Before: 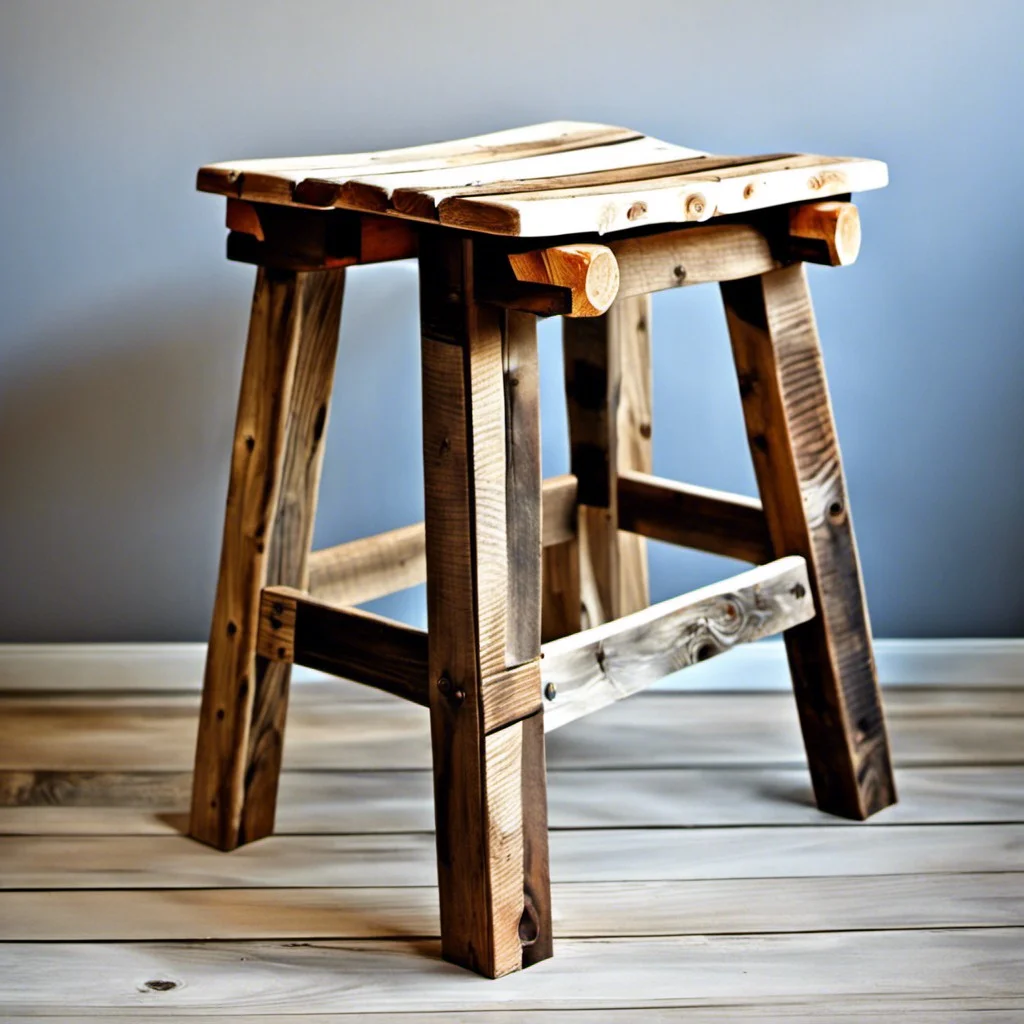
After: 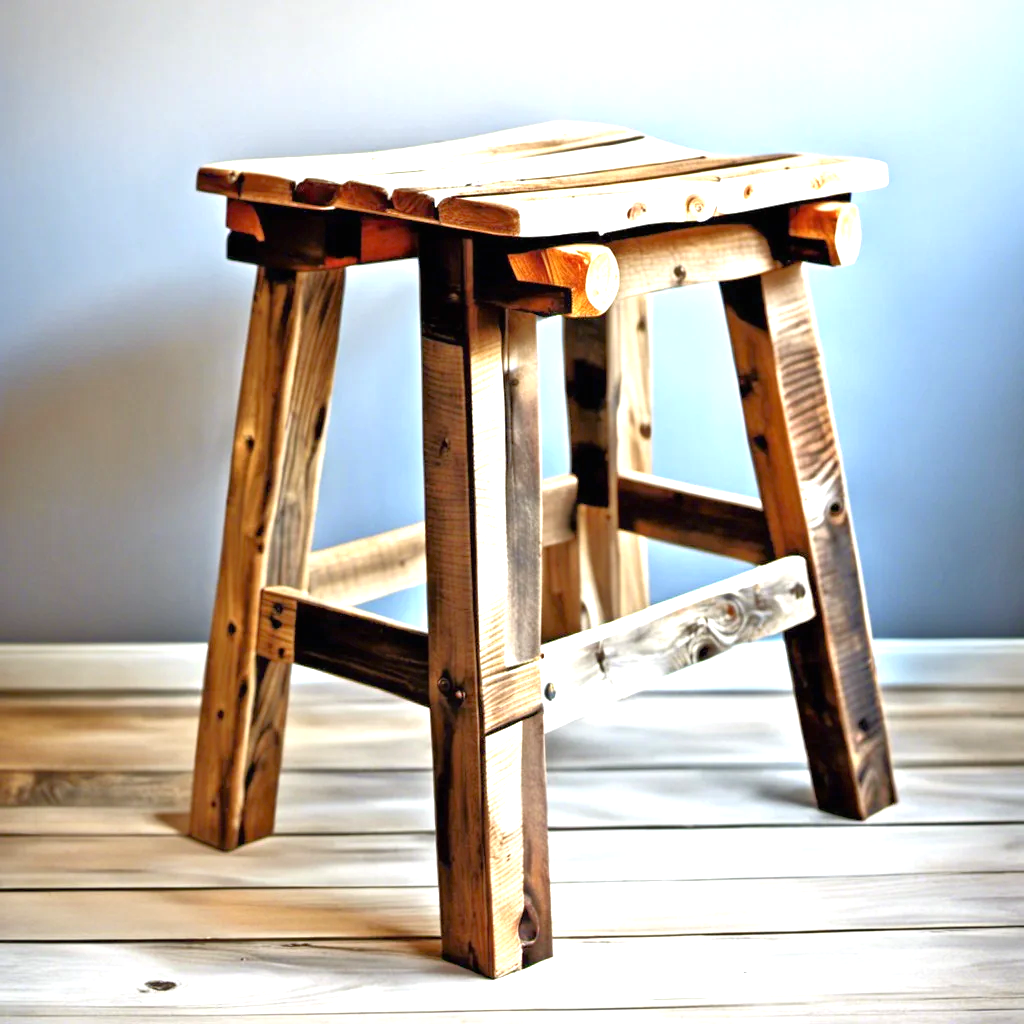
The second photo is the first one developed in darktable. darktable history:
tone equalizer: -7 EV 0.151 EV, -6 EV 0.626 EV, -5 EV 1.18 EV, -4 EV 1.35 EV, -3 EV 1.13 EV, -2 EV 0.6 EV, -1 EV 0.15 EV
exposure: black level correction 0, exposure 0.947 EV, compensate highlight preservation false
